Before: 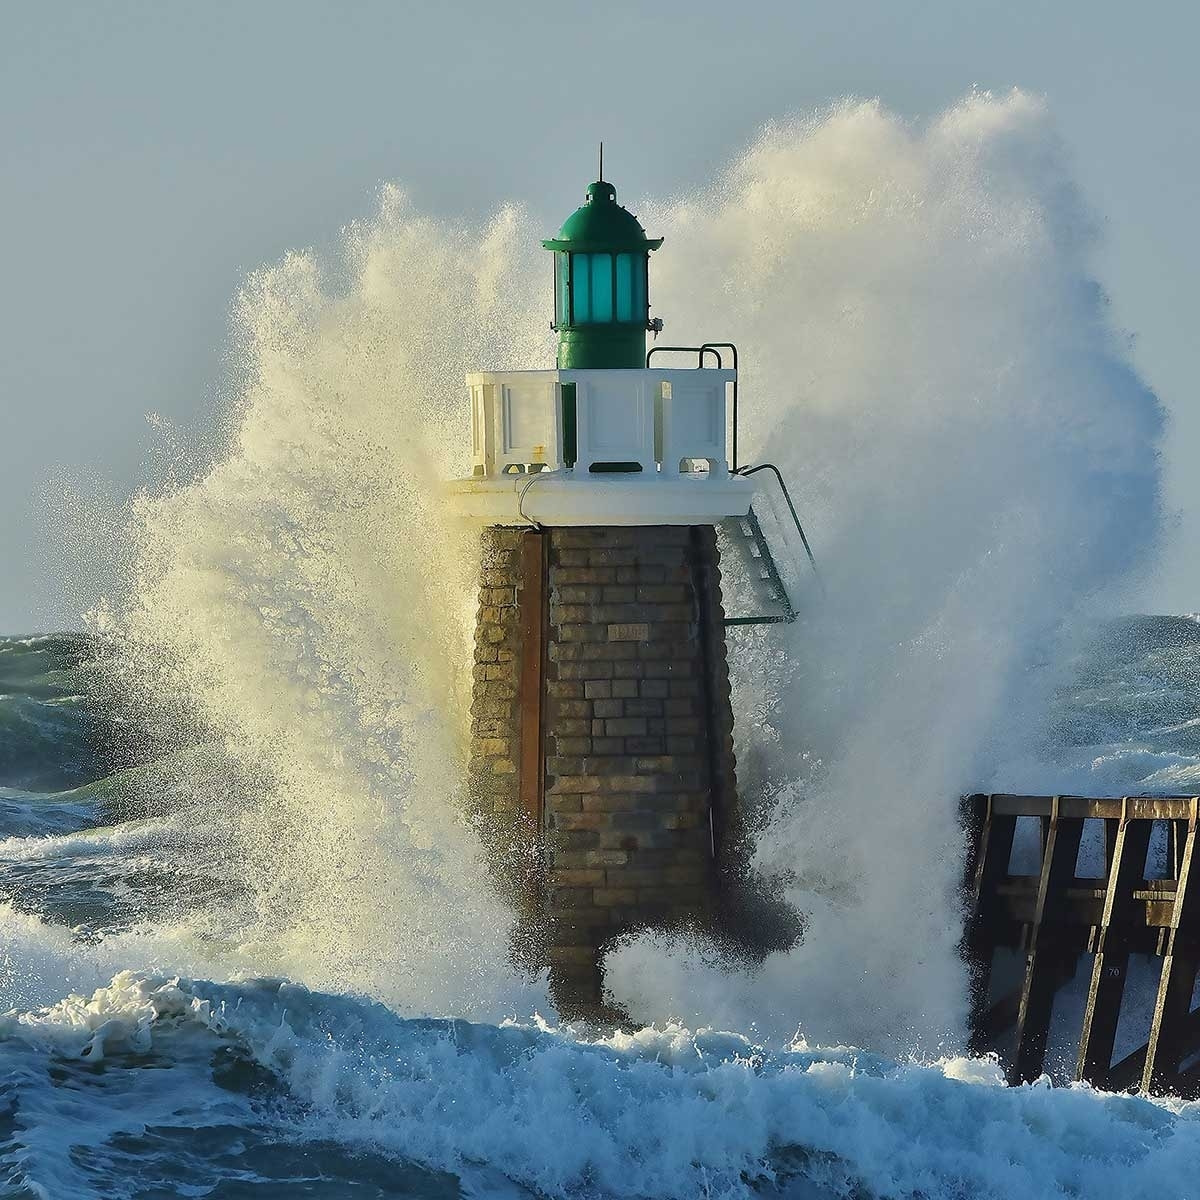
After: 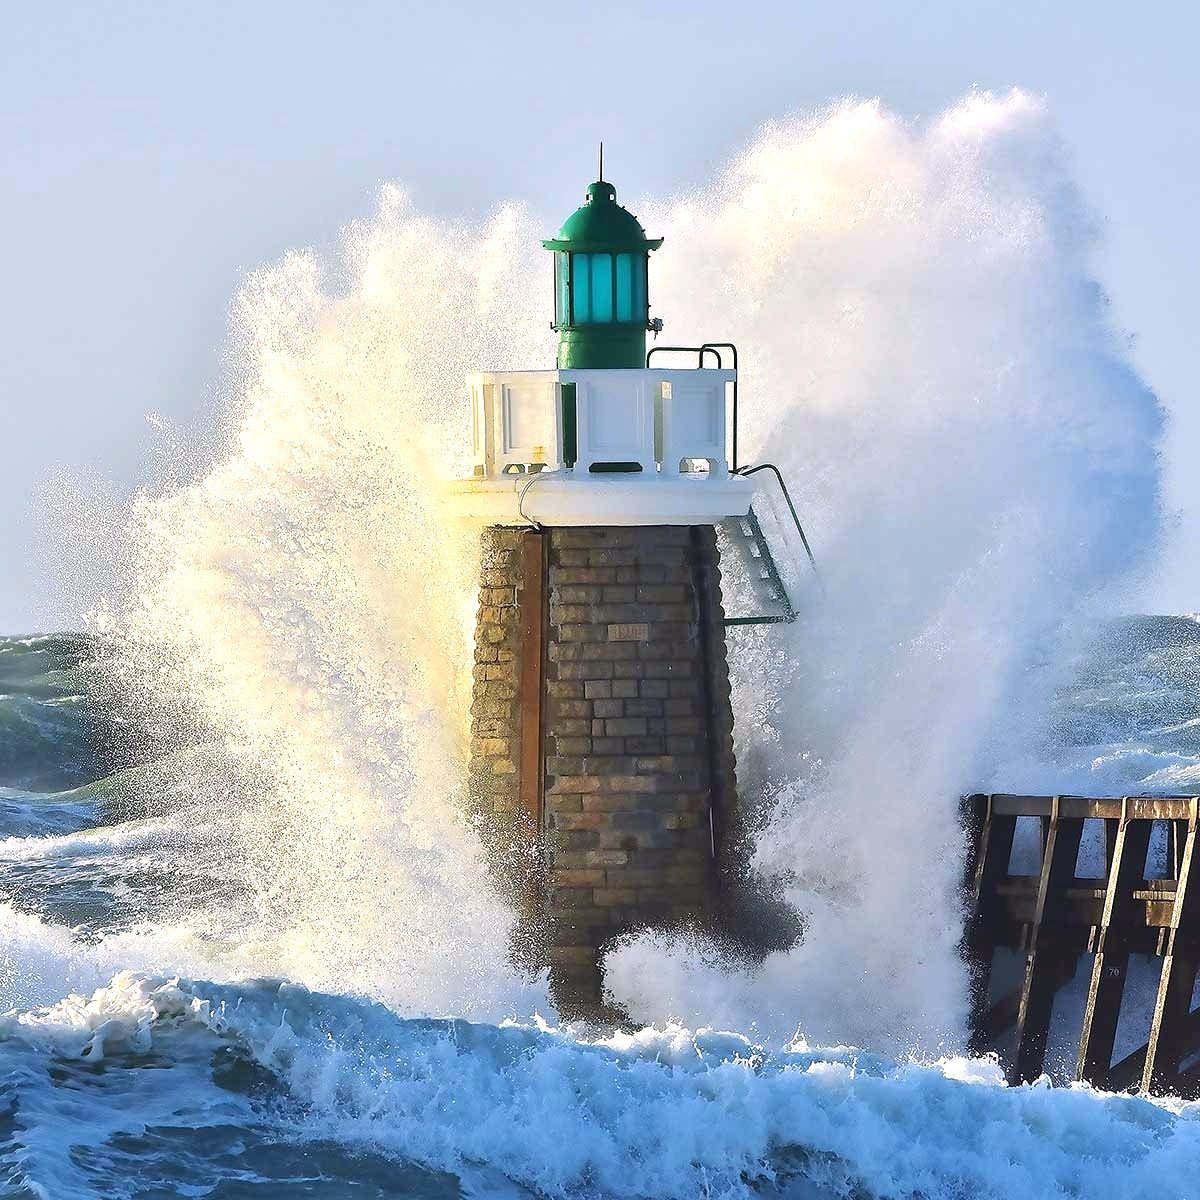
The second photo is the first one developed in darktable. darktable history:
exposure: exposure 0.766 EV, compensate highlight preservation false
white balance: red 1.05, blue 1.072
